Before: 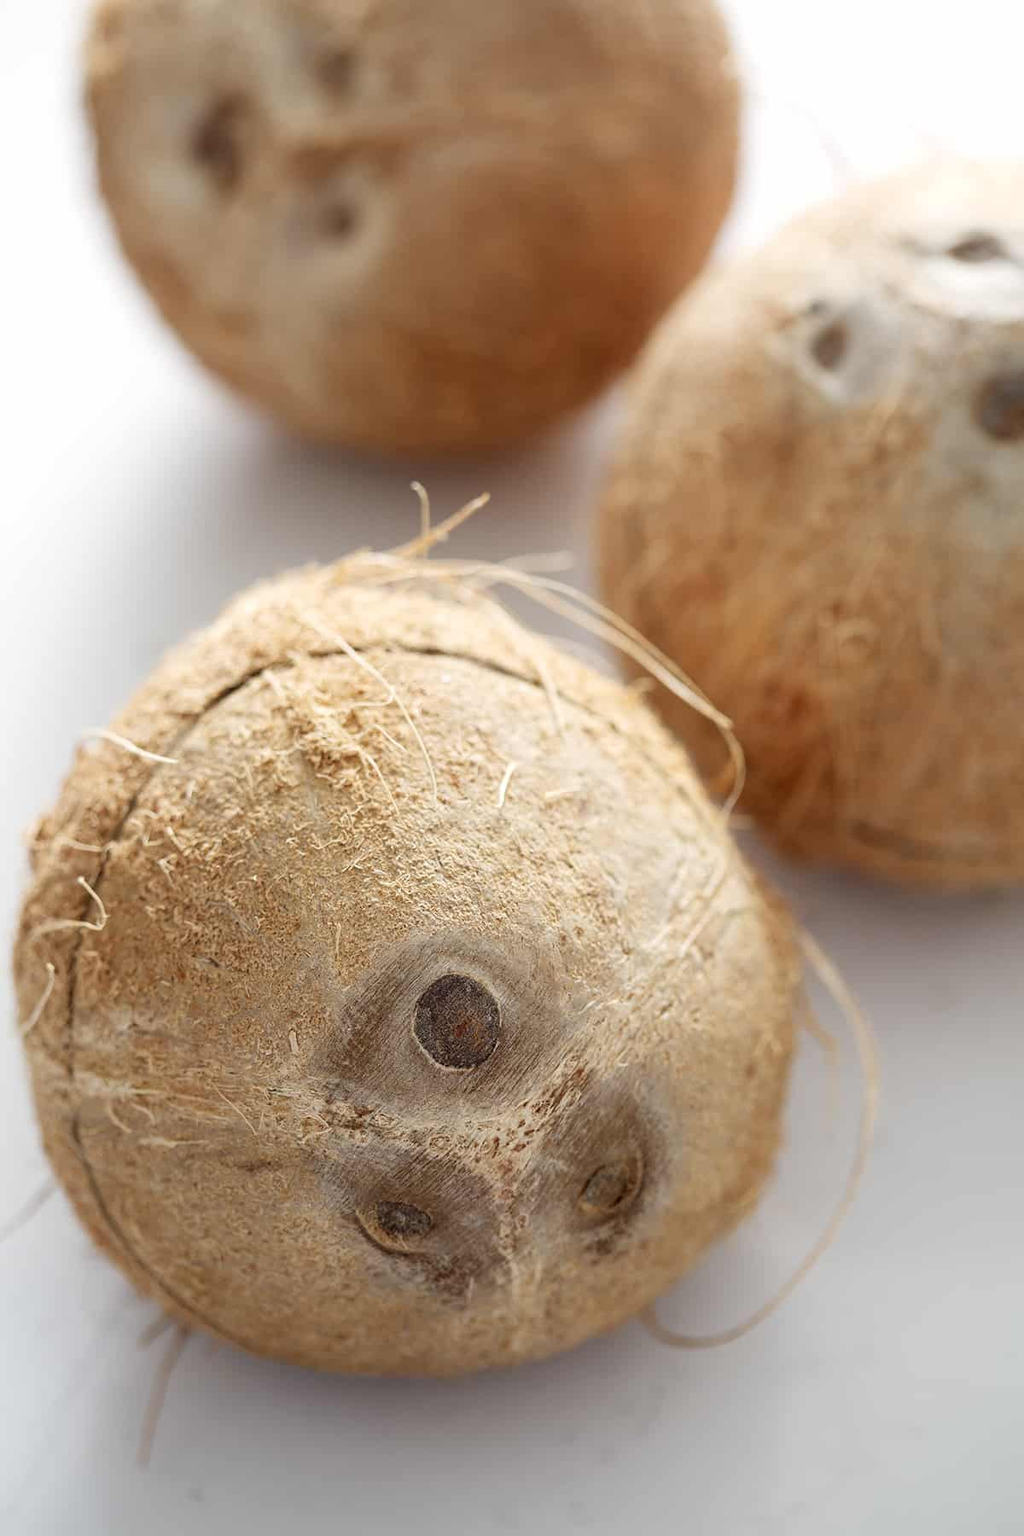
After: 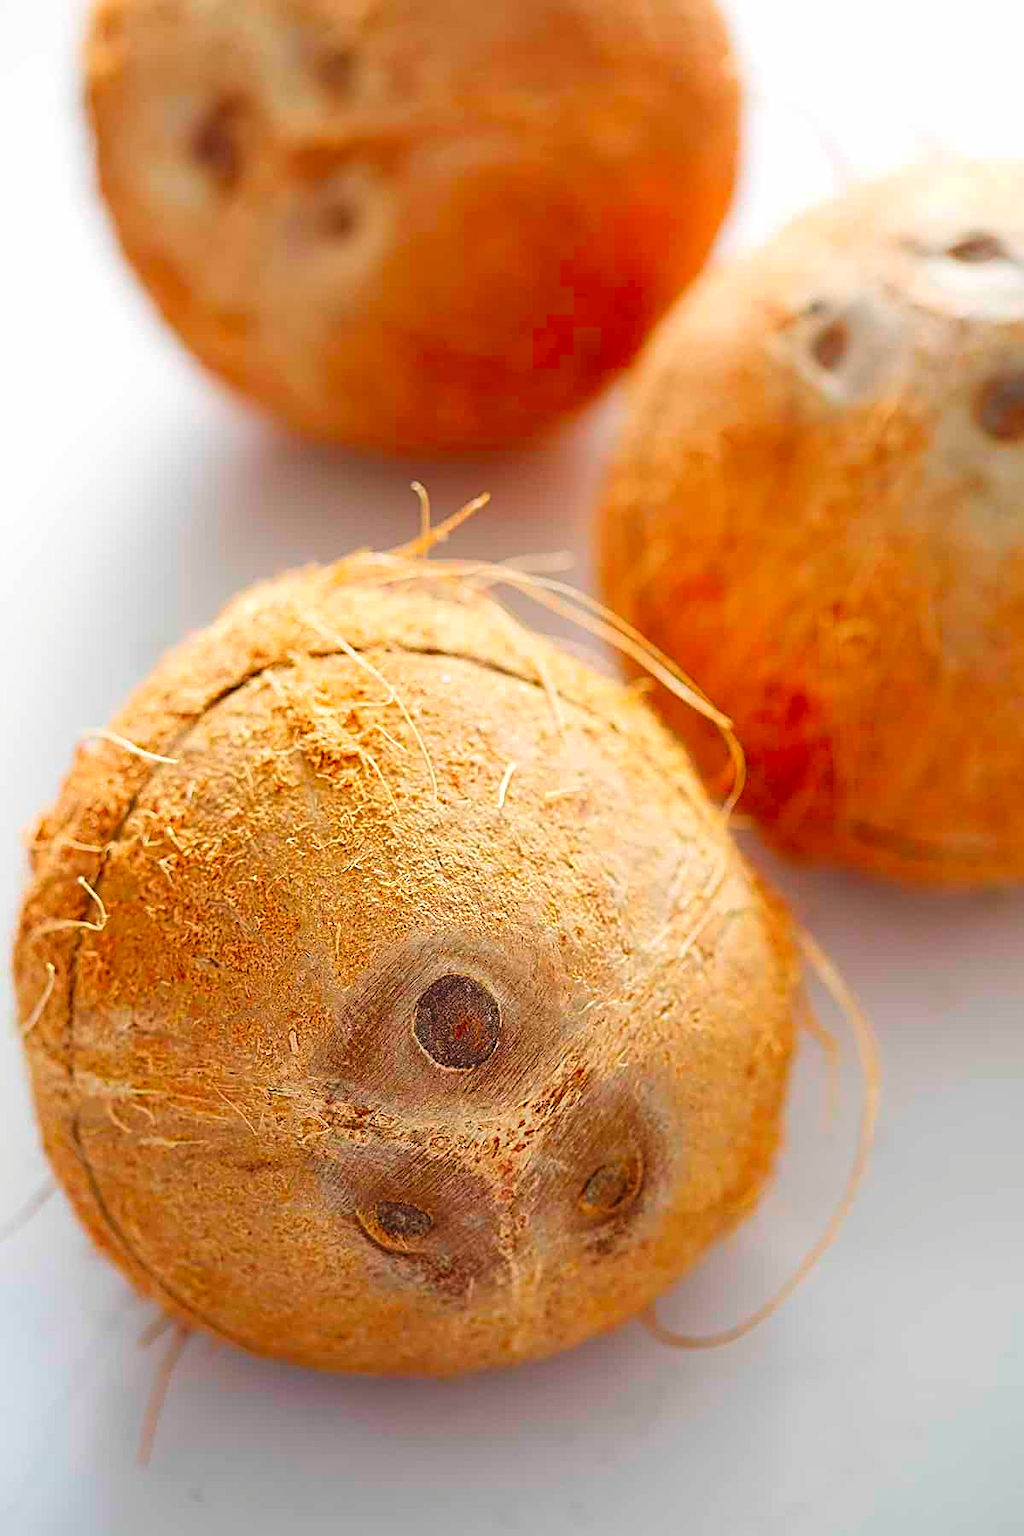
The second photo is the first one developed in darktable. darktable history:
color correction: highlights b* 0.021, saturation 2.13
exposure: black level correction -0.015, compensate highlight preservation false
sharpen: radius 2.711, amount 0.678
